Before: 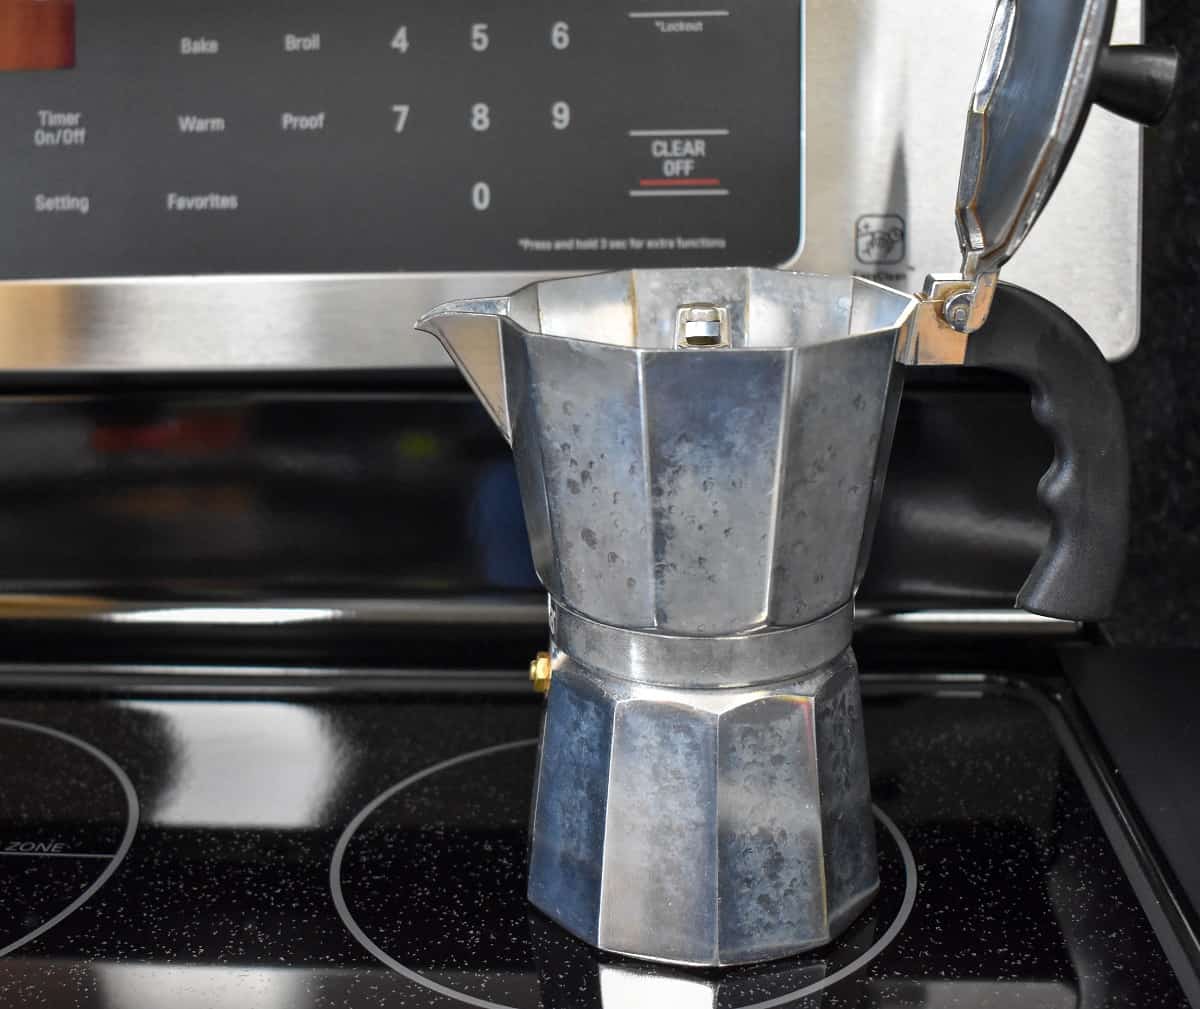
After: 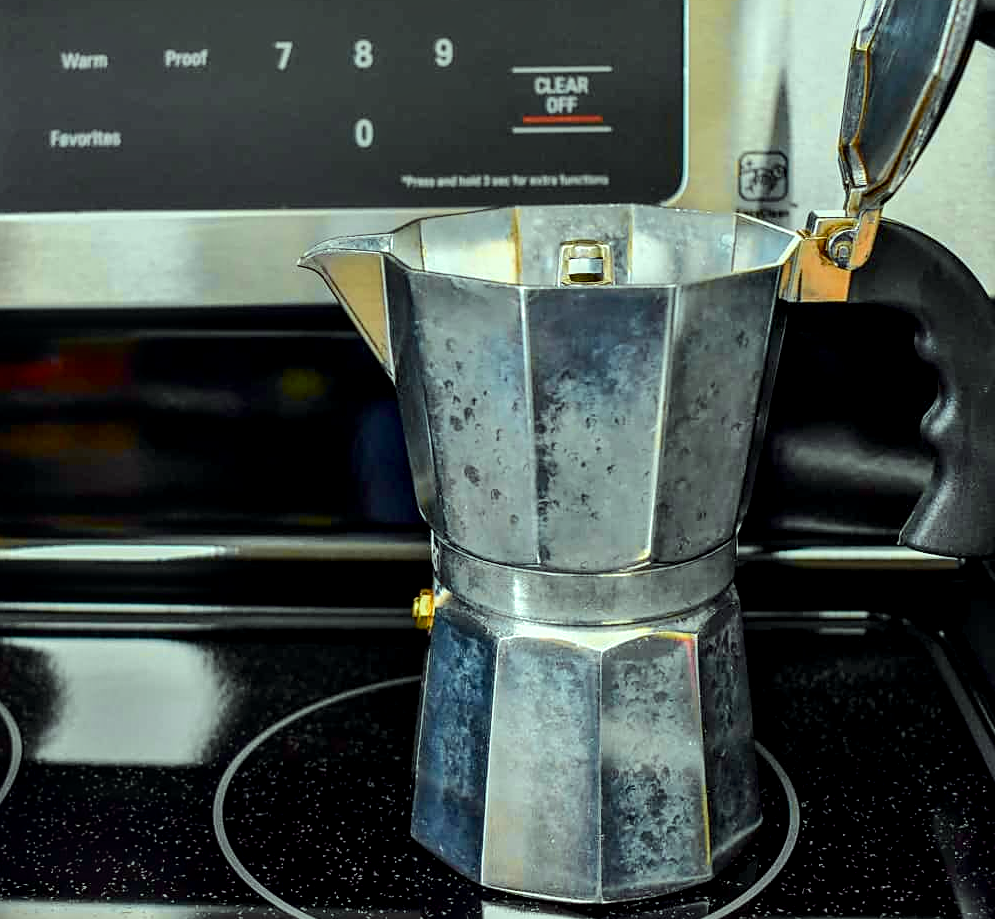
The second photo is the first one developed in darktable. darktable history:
color correction: highlights a* -8.41, highlights b* 3.46
velvia: strength 32.44%, mid-tones bias 0.204
exposure: exposure -0.488 EV, compensate exposure bias true, compensate highlight preservation false
tone curve: curves: ch0 [(0, 0) (0.058, 0.027) (0.214, 0.183) (0.295, 0.288) (0.48, 0.541) (0.658, 0.703) (0.741, 0.775) (0.844, 0.866) (0.986, 0.957)]; ch1 [(0, 0) (0.172, 0.123) (0.312, 0.296) (0.437, 0.429) (0.471, 0.469) (0.502, 0.5) (0.513, 0.515) (0.572, 0.603) (0.617, 0.653) (0.68, 0.724) (0.889, 0.924) (1, 1)]; ch2 [(0, 0) (0.411, 0.424) (0.489, 0.49) (0.502, 0.5) (0.512, 0.524) (0.549, 0.578) (0.604, 0.628) (0.709, 0.748) (1, 1)], color space Lab, independent channels, preserve colors none
crop: left 9.817%, top 6.314%, right 7.251%, bottom 2.586%
sharpen: on, module defaults
shadows and highlights: shadows 22.95, highlights -49.33, soften with gaussian
local contrast: detail 150%
